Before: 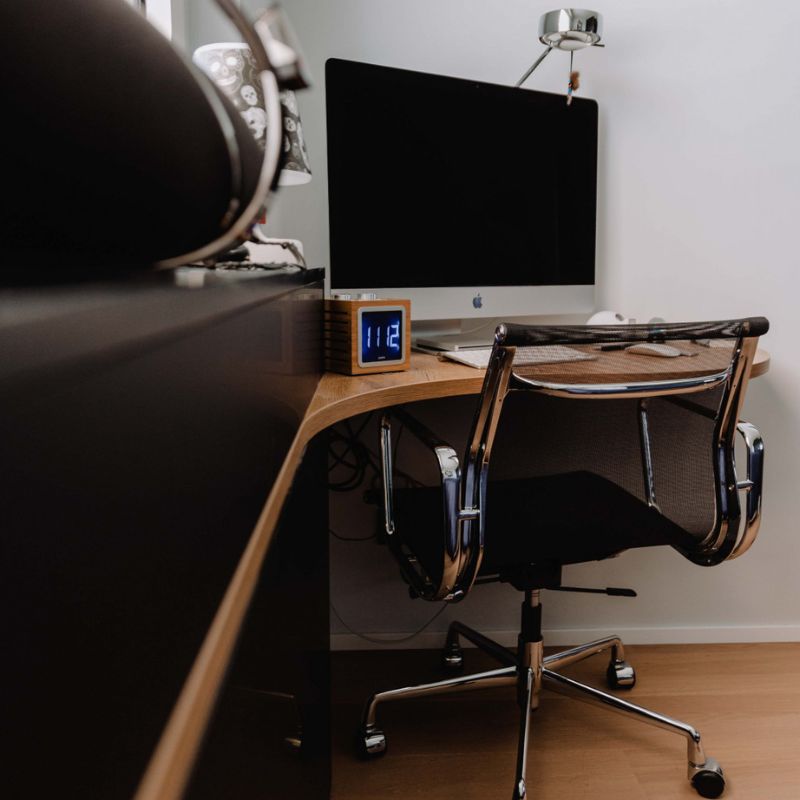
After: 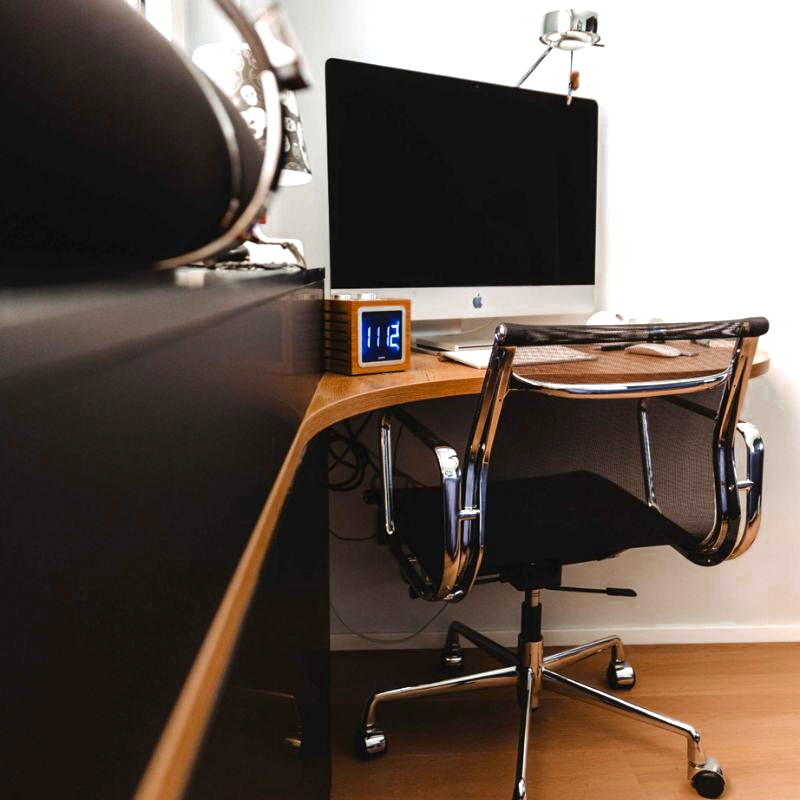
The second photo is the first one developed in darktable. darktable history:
exposure: exposure 1.274 EV, compensate highlight preservation false
color zones: curves: ch0 [(0.11, 0.396) (0.195, 0.36) (0.25, 0.5) (0.303, 0.412) (0.357, 0.544) (0.75, 0.5) (0.967, 0.328)]; ch1 [(0, 0.468) (0.112, 0.512) (0.202, 0.6) (0.25, 0.5) (0.307, 0.352) (0.357, 0.544) (0.75, 0.5) (0.963, 0.524)]
